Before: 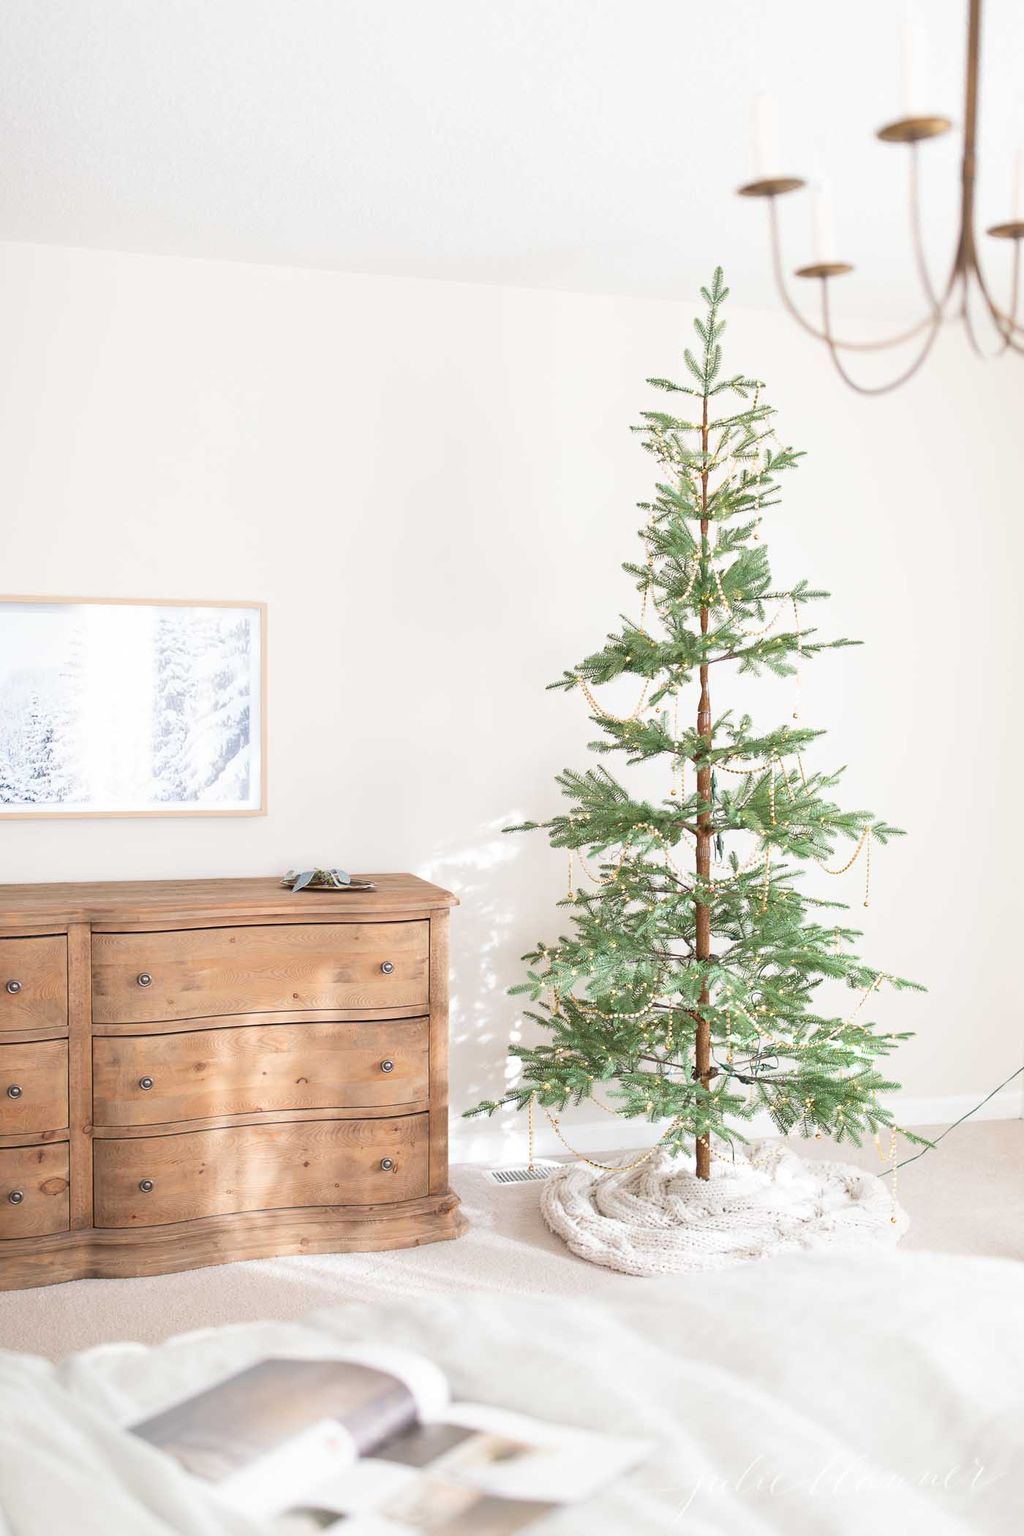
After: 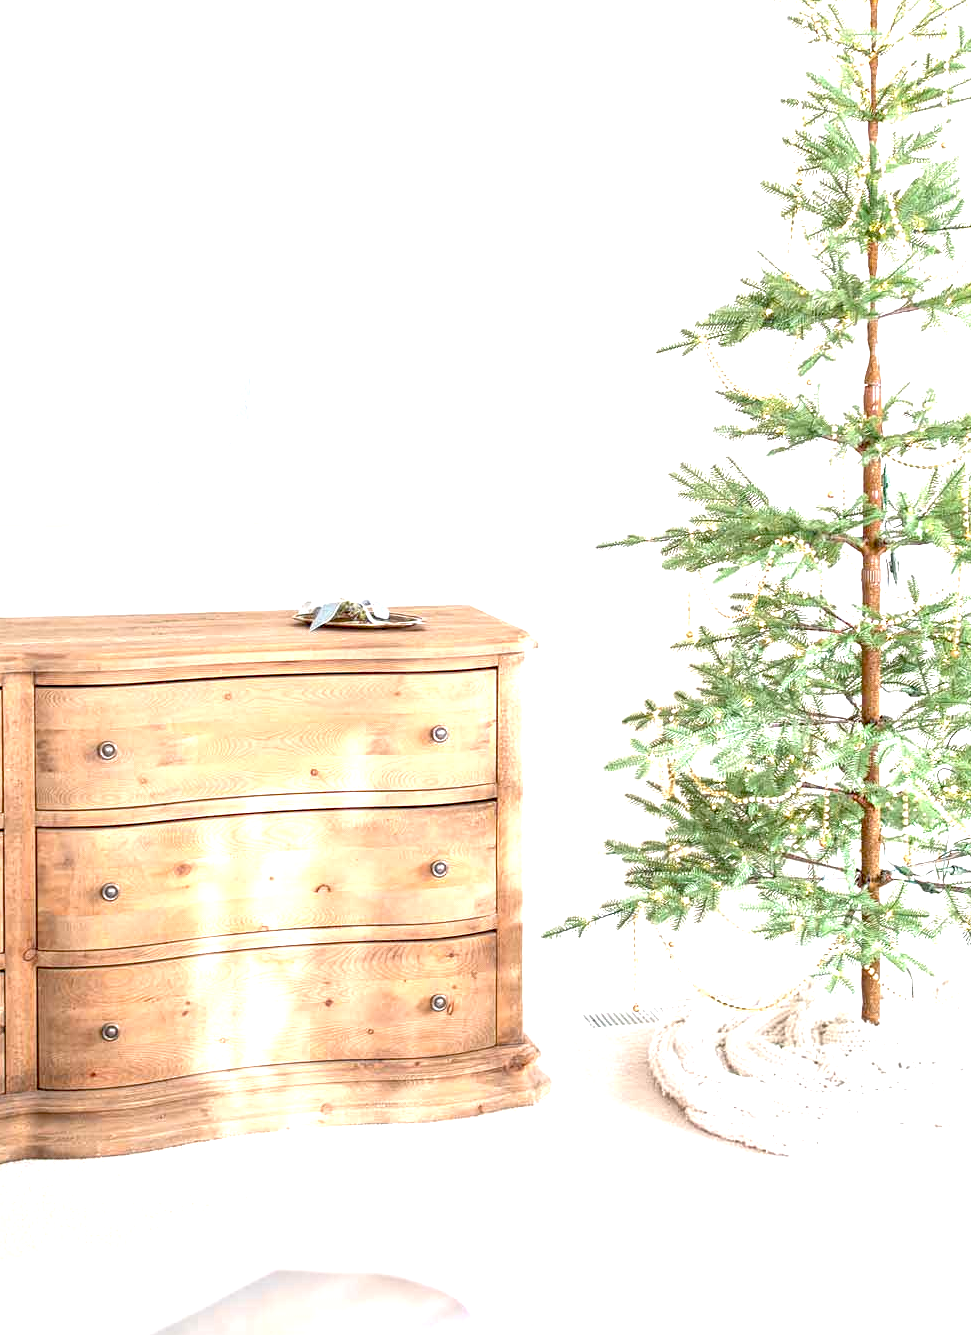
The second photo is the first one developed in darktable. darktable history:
crop: left 6.489%, top 28.056%, right 24.119%, bottom 8.368%
exposure: black level correction 0.011, exposure 1.083 EV, compensate highlight preservation false
local contrast: on, module defaults
